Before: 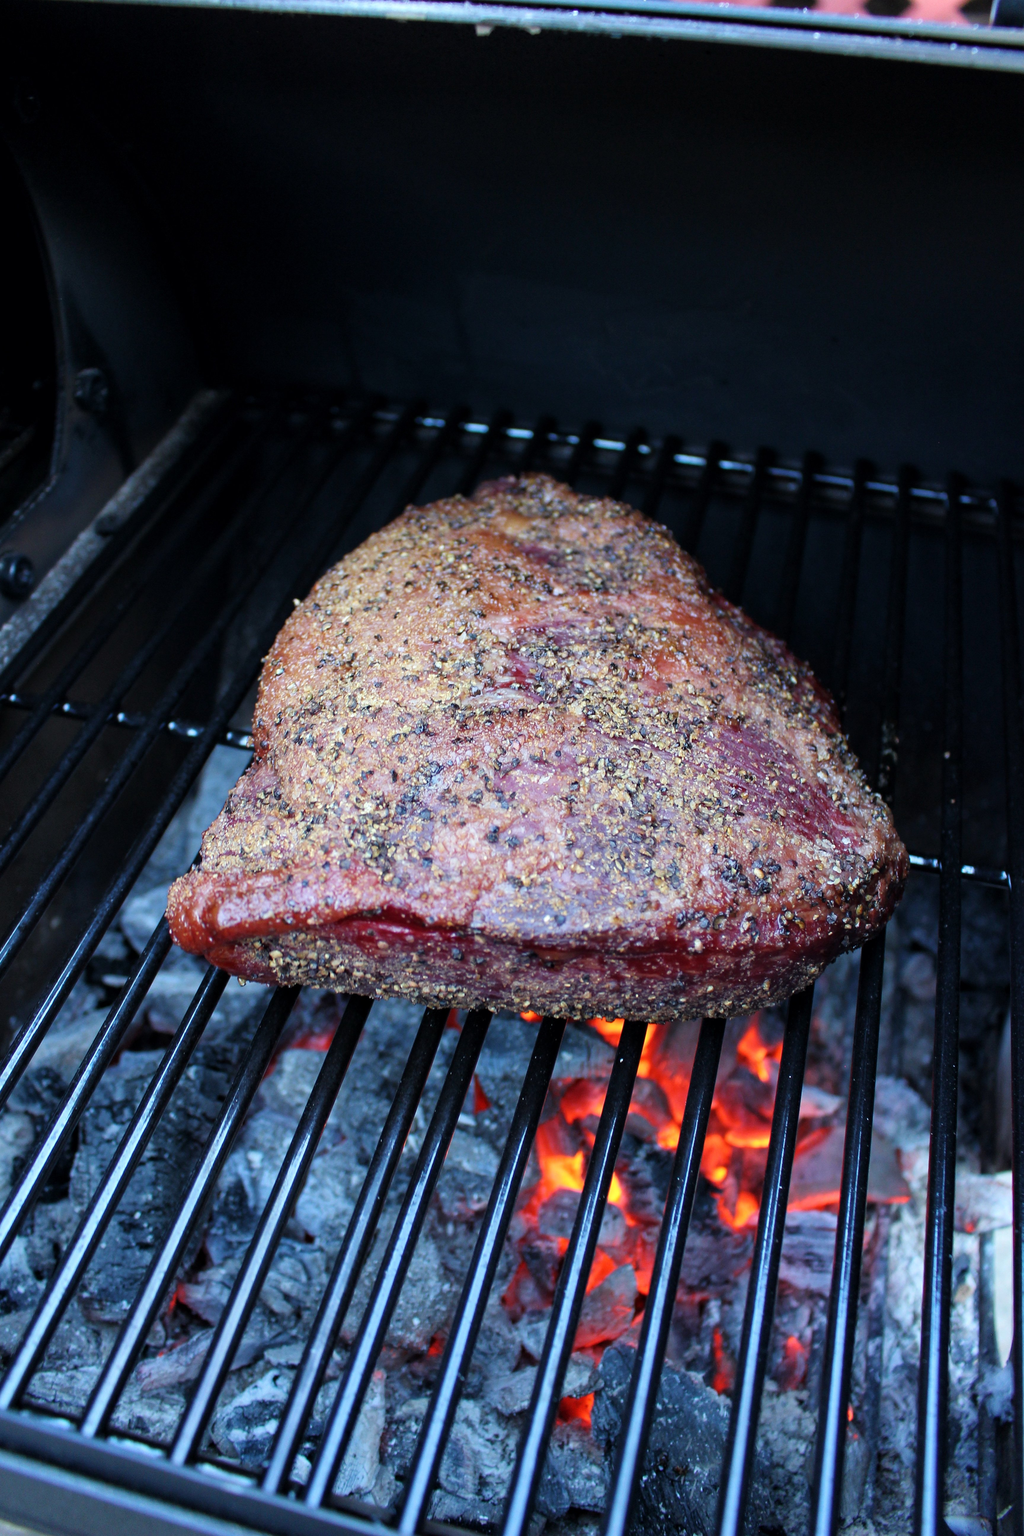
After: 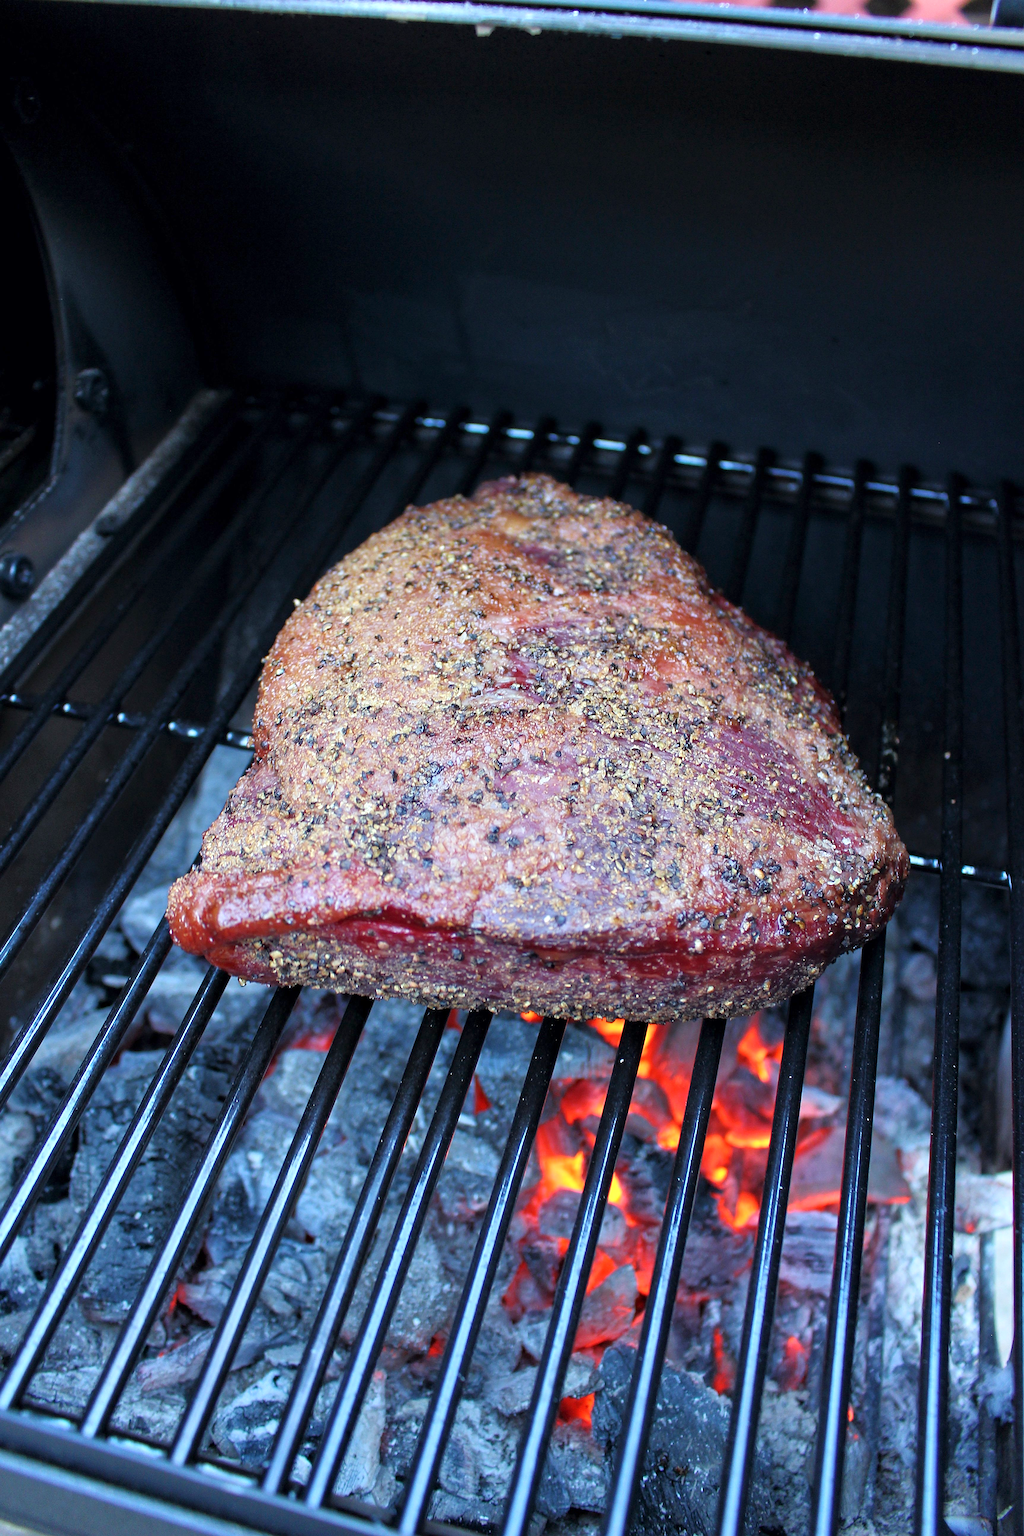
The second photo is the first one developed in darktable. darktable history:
tone equalizer: -8 EV 1 EV, -7 EV 1 EV, -6 EV 1 EV, -5 EV 1 EV, -4 EV 1 EV, -3 EV 0.75 EV, -2 EV 0.5 EV, -1 EV 0.25 EV
sharpen: on, module defaults
